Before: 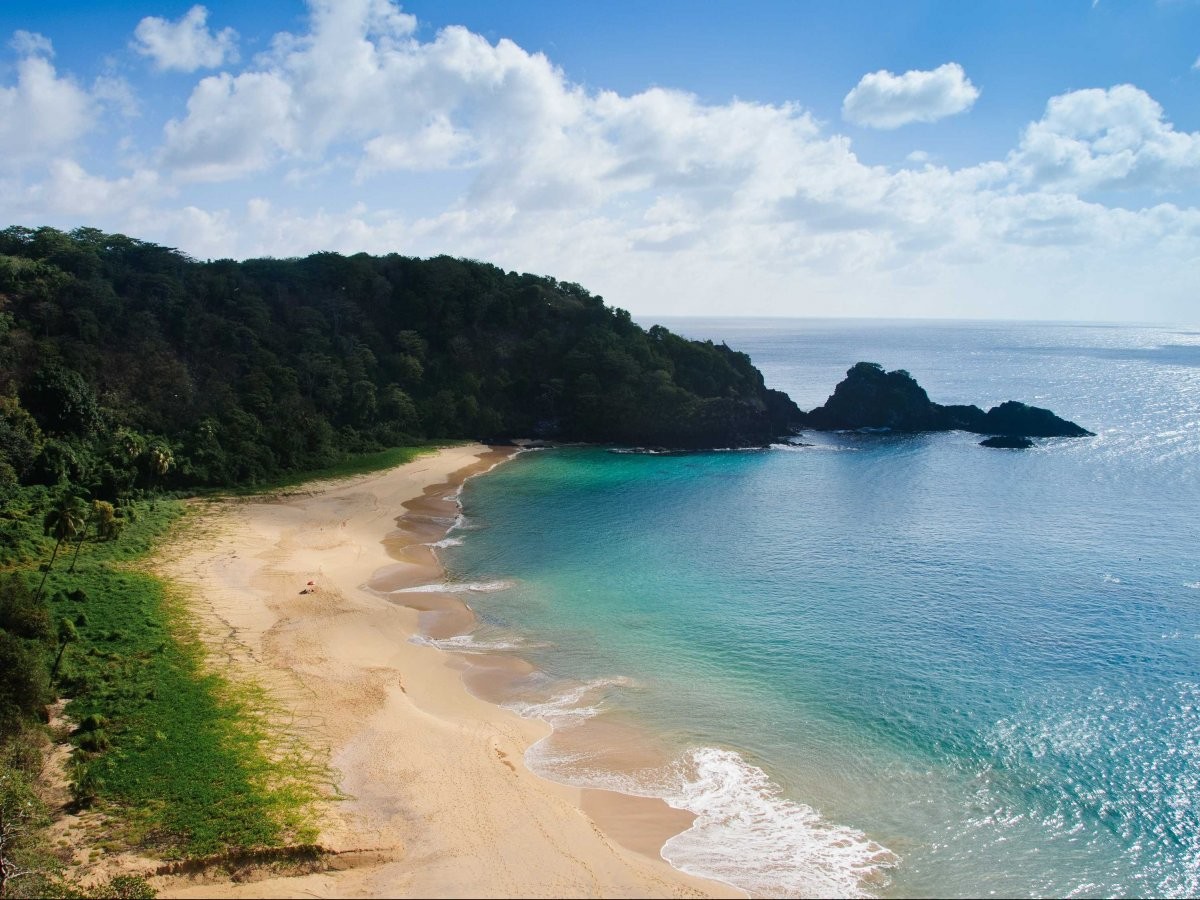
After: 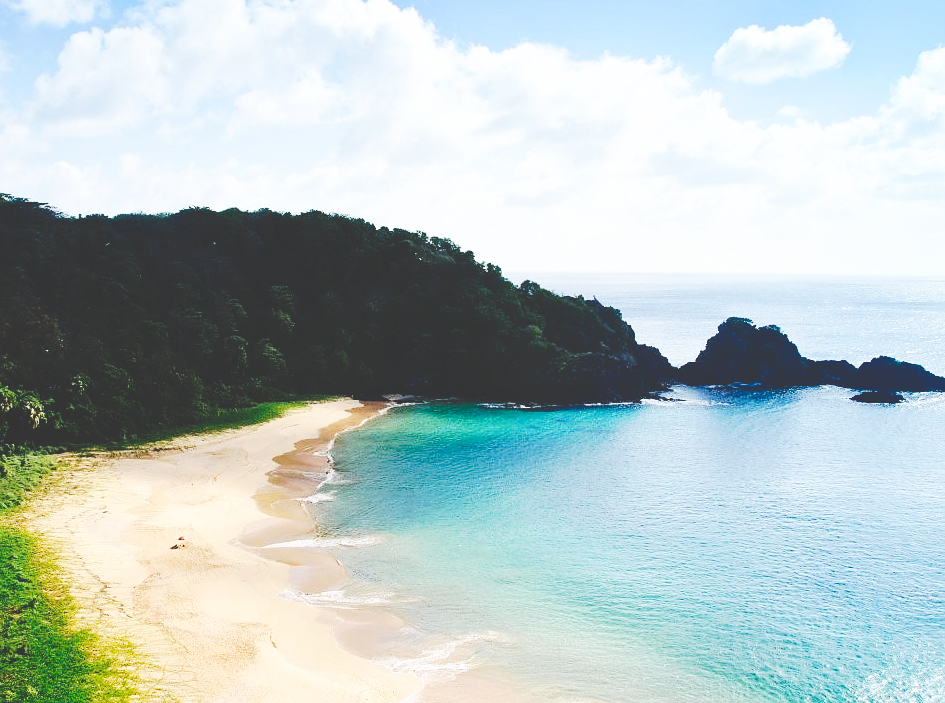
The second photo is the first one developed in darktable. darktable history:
crop and rotate: left 10.77%, top 5.1%, right 10.41%, bottom 16.76%
sharpen: radius 0.969, amount 0.604
tone curve: curves: ch0 [(0, 0) (0.003, 0.211) (0.011, 0.211) (0.025, 0.215) (0.044, 0.218) (0.069, 0.224) (0.1, 0.227) (0.136, 0.233) (0.177, 0.247) (0.224, 0.275) (0.277, 0.309) (0.335, 0.366) (0.399, 0.438) (0.468, 0.515) (0.543, 0.586) (0.623, 0.658) (0.709, 0.735) (0.801, 0.821) (0.898, 0.889) (1, 1)], preserve colors none
base curve: curves: ch0 [(0, 0.003) (0.001, 0.002) (0.006, 0.004) (0.02, 0.022) (0.048, 0.086) (0.094, 0.234) (0.162, 0.431) (0.258, 0.629) (0.385, 0.8) (0.548, 0.918) (0.751, 0.988) (1, 1)], preserve colors none
